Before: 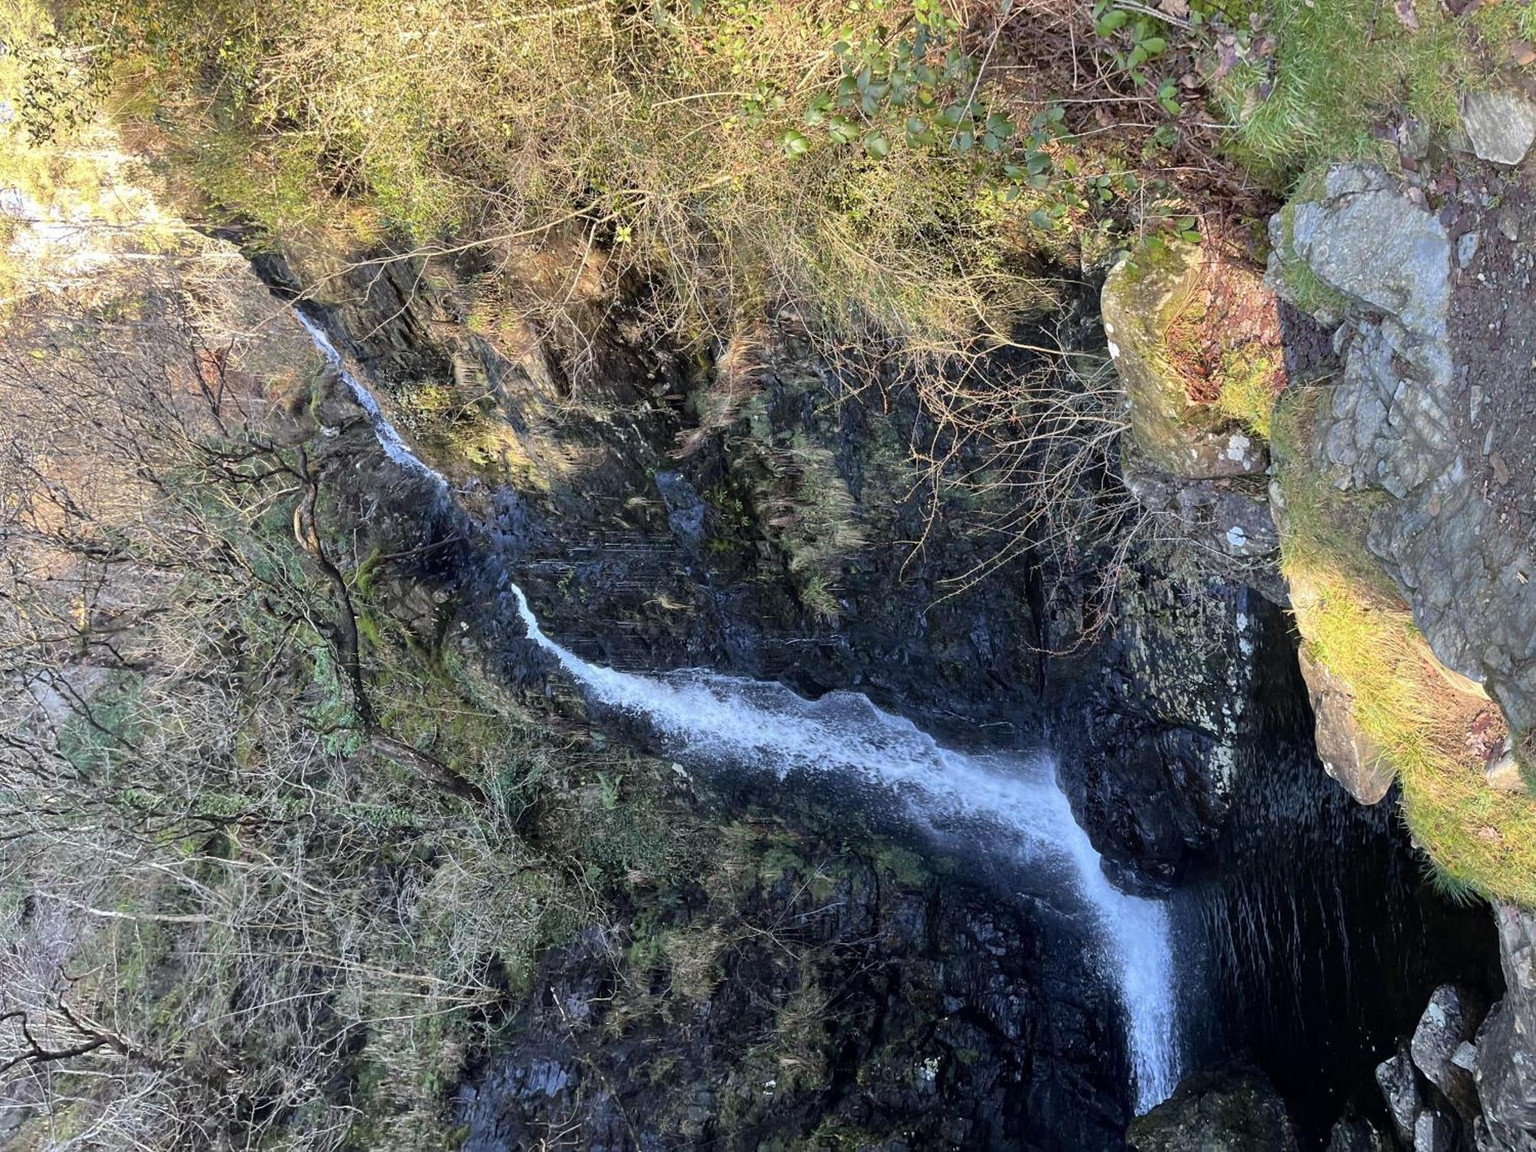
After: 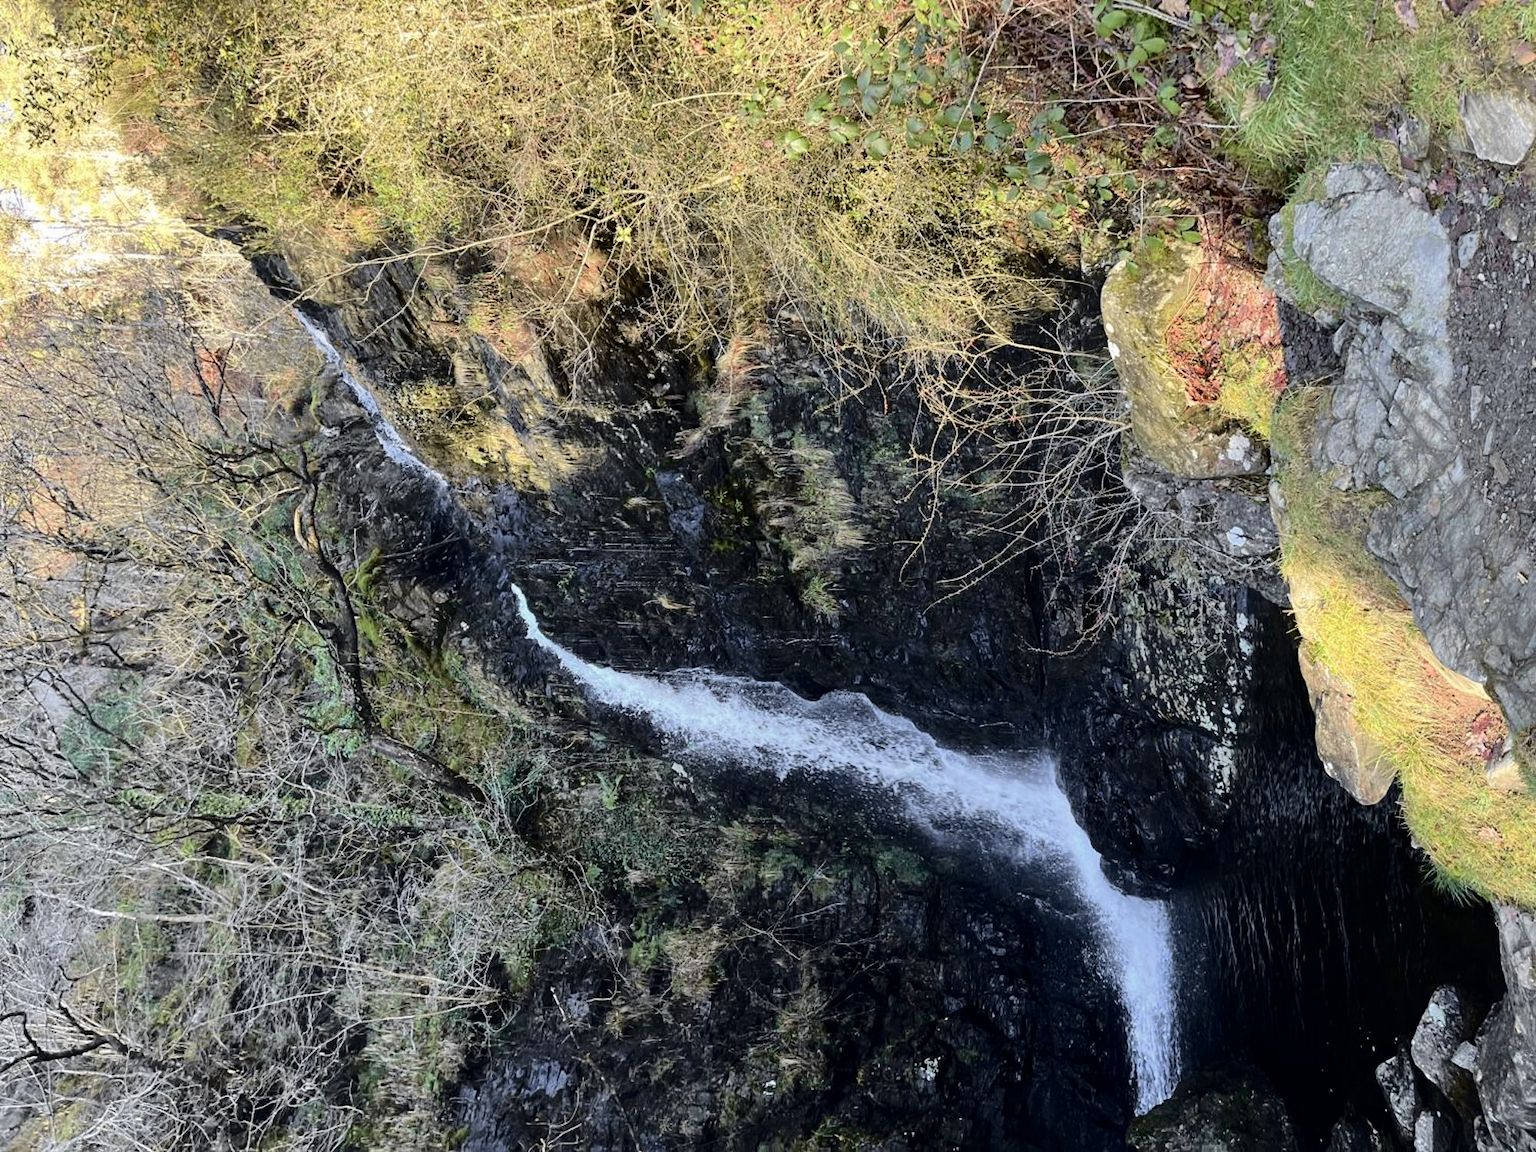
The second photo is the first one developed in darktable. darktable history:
tone curve: curves: ch0 [(0.003, 0) (0.066, 0.031) (0.16, 0.089) (0.269, 0.218) (0.395, 0.408) (0.517, 0.56) (0.684, 0.734) (0.791, 0.814) (1, 1)]; ch1 [(0, 0) (0.164, 0.115) (0.337, 0.332) (0.39, 0.398) (0.464, 0.461) (0.501, 0.5) (0.507, 0.5) (0.534, 0.532) (0.577, 0.59) (0.652, 0.681) (0.733, 0.764) (0.819, 0.823) (1, 1)]; ch2 [(0, 0) (0.337, 0.382) (0.464, 0.476) (0.501, 0.5) (0.527, 0.54) (0.551, 0.565) (0.628, 0.632) (0.689, 0.686) (1, 1)], color space Lab, independent channels, preserve colors none
